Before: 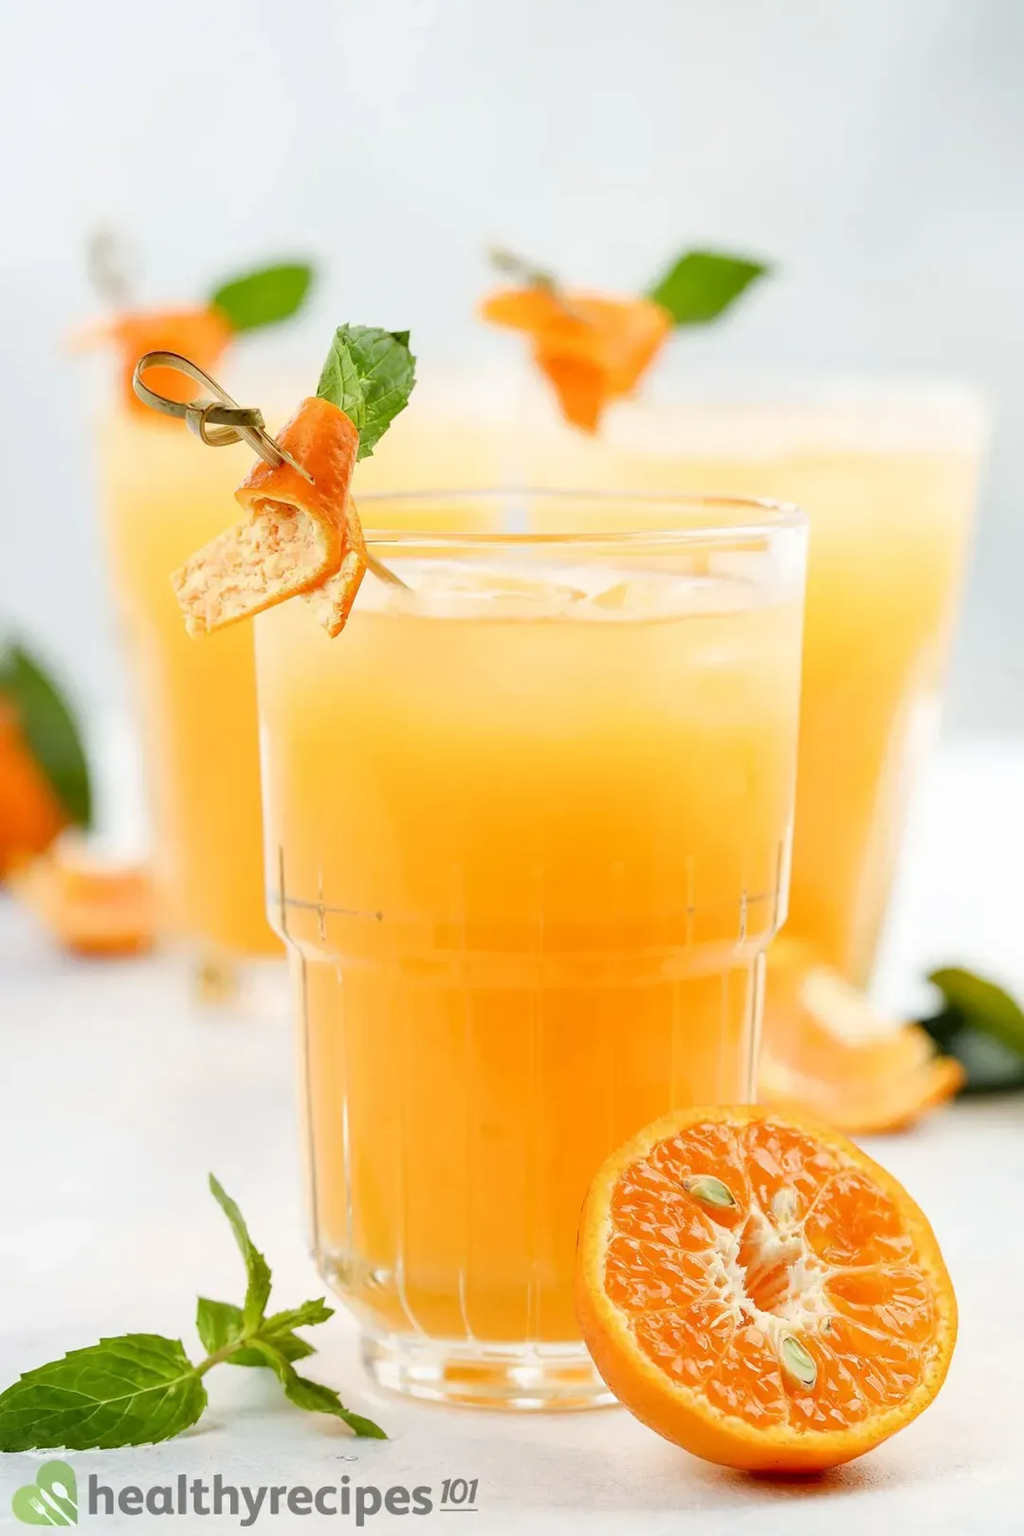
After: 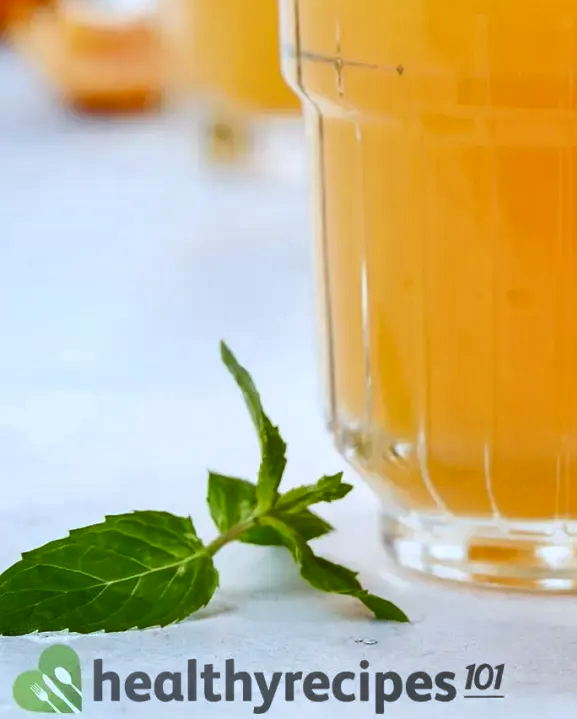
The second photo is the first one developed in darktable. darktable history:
tone equalizer: on, module defaults
crop and rotate: top 55.345%, right 46.513%, bottom 0.233%
shadows and highlights: shadows 23.16, highlights -49.29, soften with gaussian
color calibration: x 0.372, y 0.386, temperature 4286.57 K
